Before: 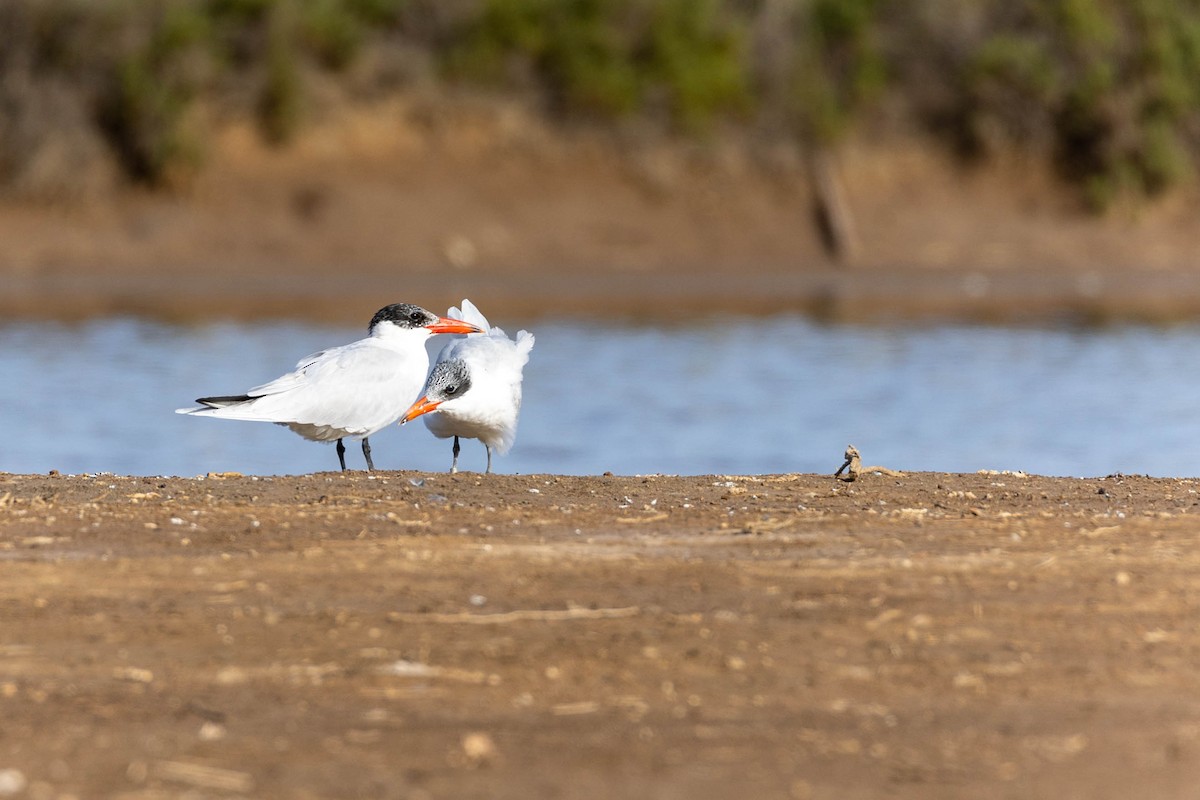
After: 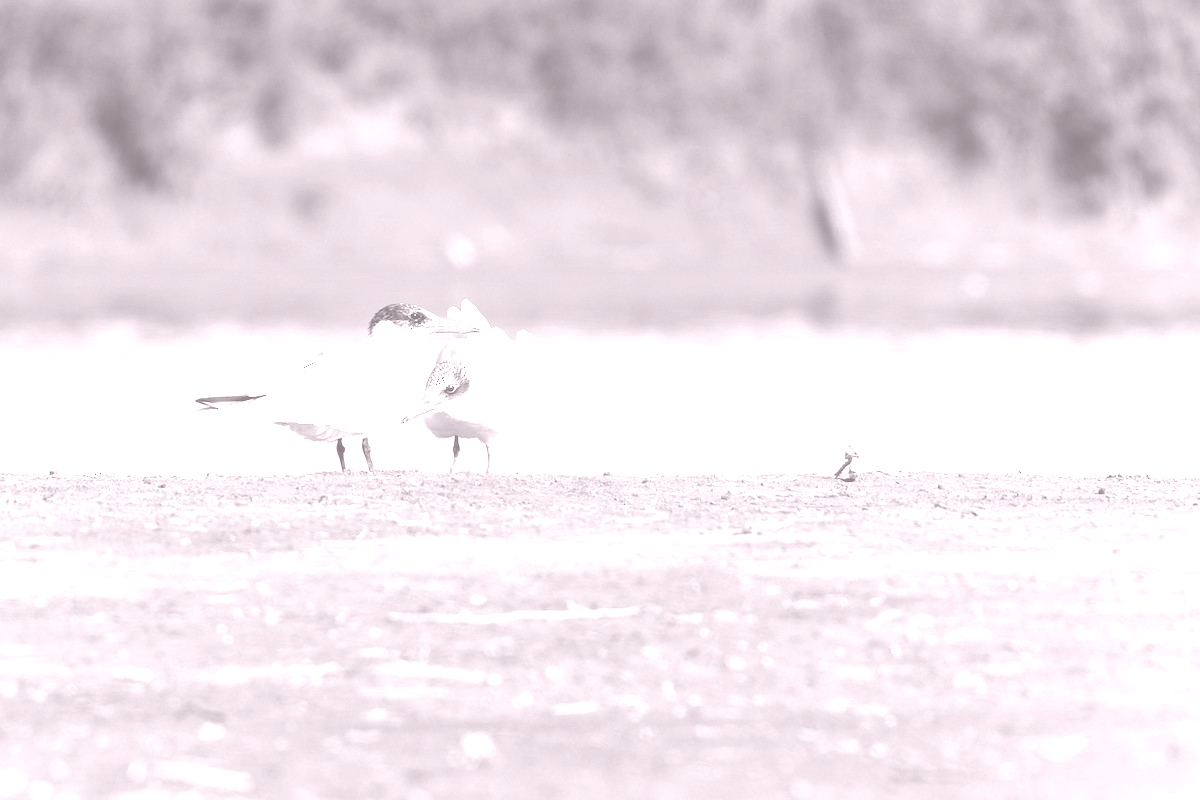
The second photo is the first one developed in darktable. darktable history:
color balance rgb: shadows lift › chroma 2%, shadows lift › hue 250°, power › hue 326.4°, highlights gain › chroma 2%, highlights gain › hue 64.8°, global offset › luminance 0.5%, global offset › hue 58.8°, perceptual saturation grading › highlights -25%, perceptual saturation grading › shadows 30%, global vibrance 15%
colorize: hue 25.2°, saturation 83%, source mix 82%, lightness 79%, version 1
